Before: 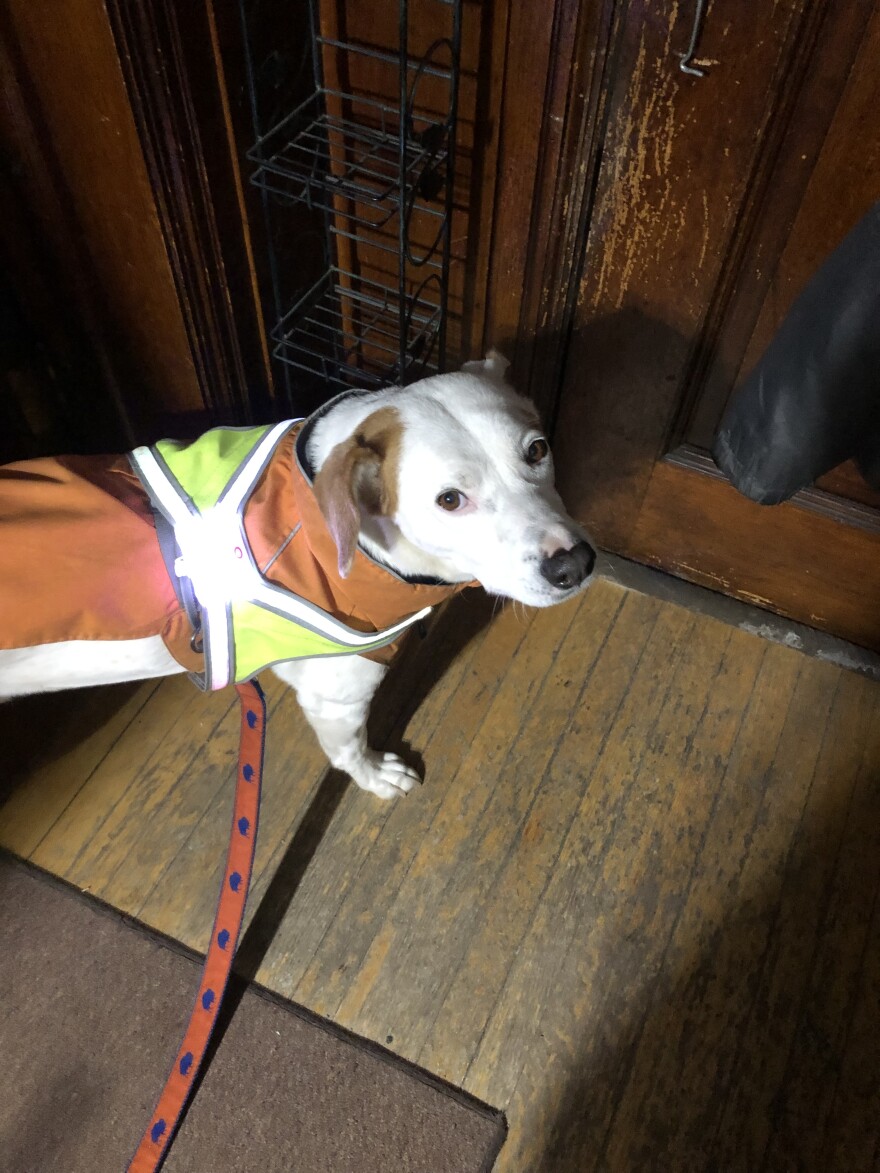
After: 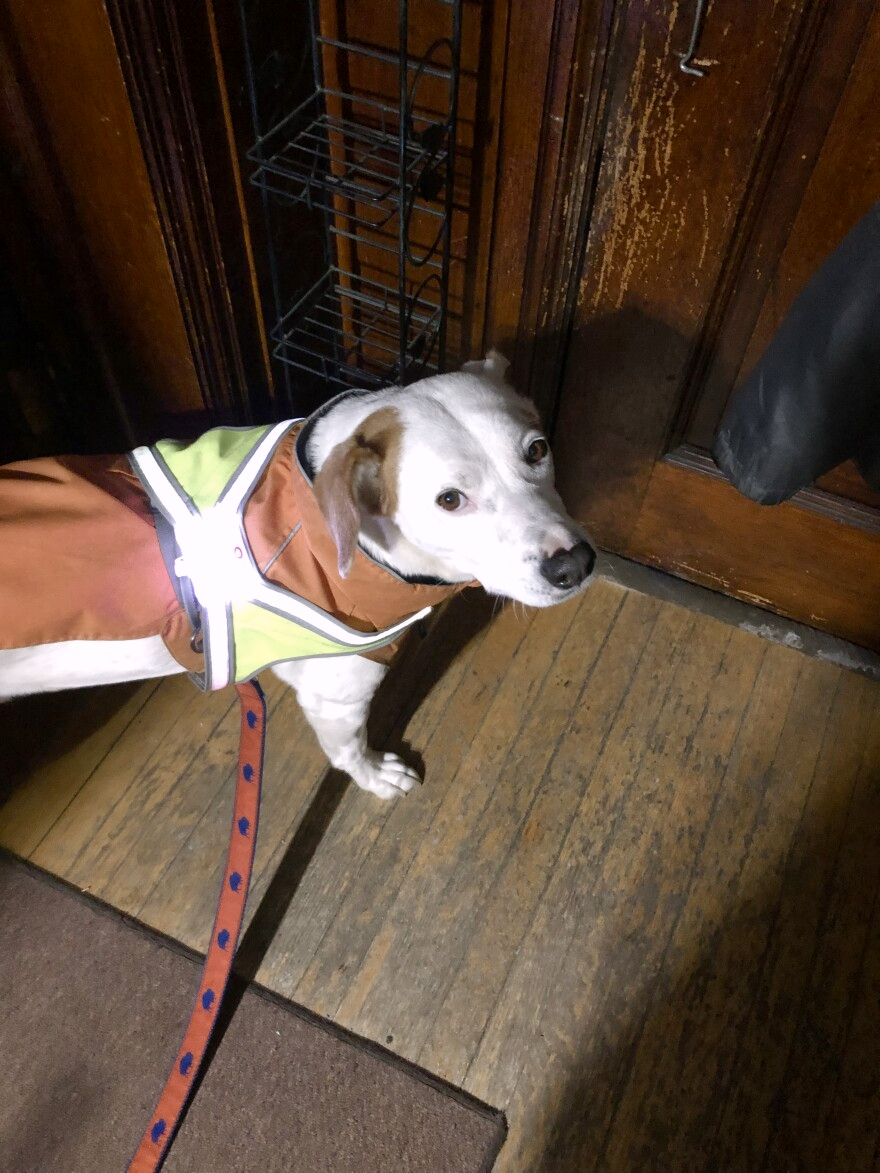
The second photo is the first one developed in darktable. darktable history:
color balance rgb: highlights gain › chroma 1.539%, highlights gain › hue 307.05°, linear chroma grading › global chroma -14.398%, perceptual saturation grading › global saturation 20%, perceptual saturation grading › highlights -49.244%, perceptual saturation grading › shadows 24.998%
